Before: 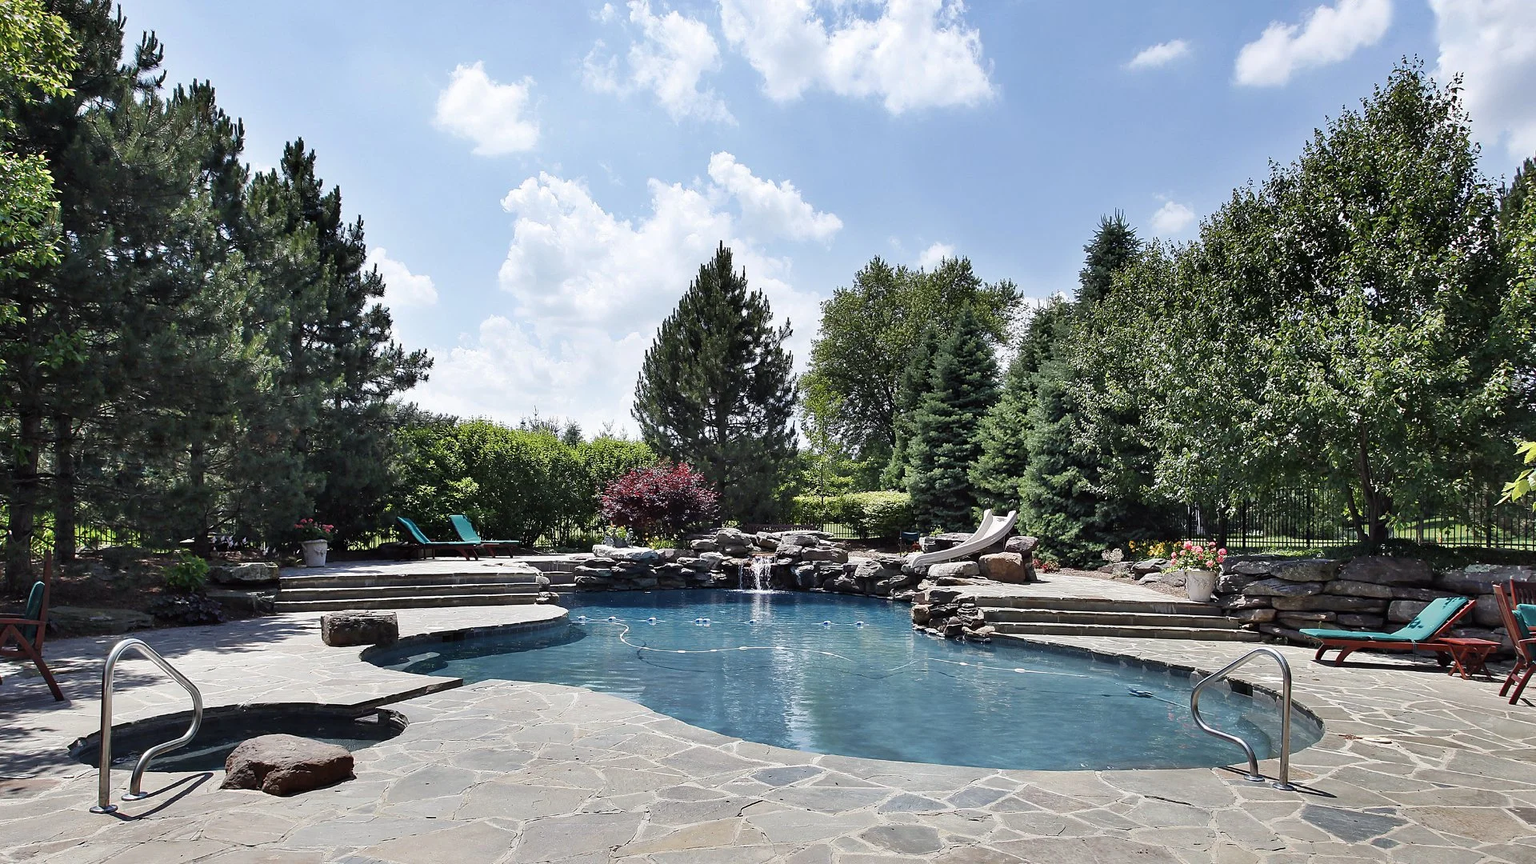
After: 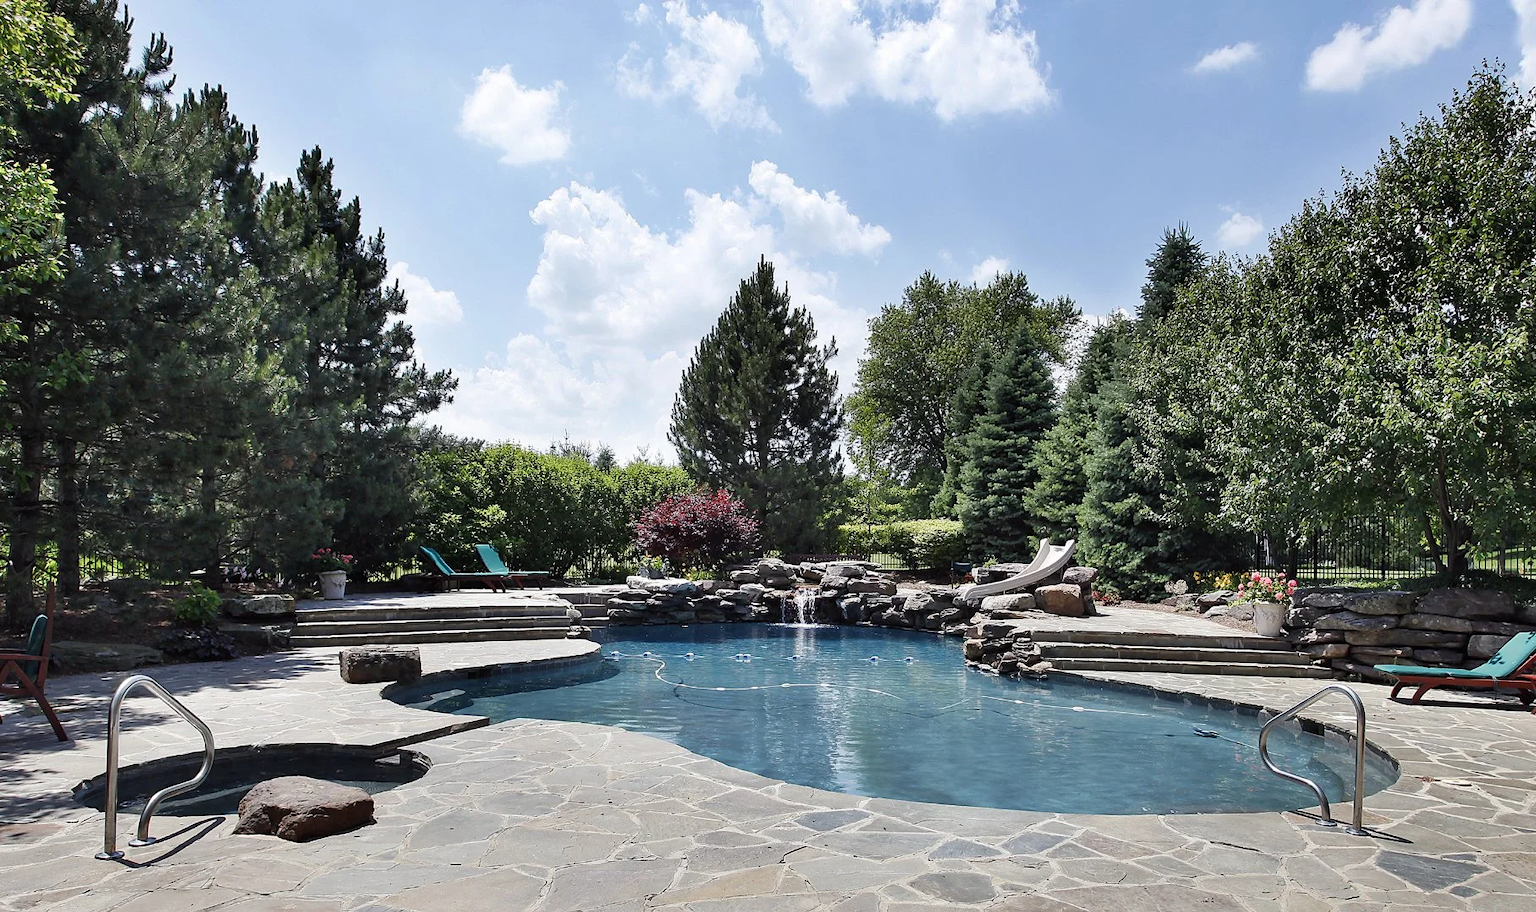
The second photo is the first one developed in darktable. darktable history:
crop and rotate: left 0%, right 5.394%
